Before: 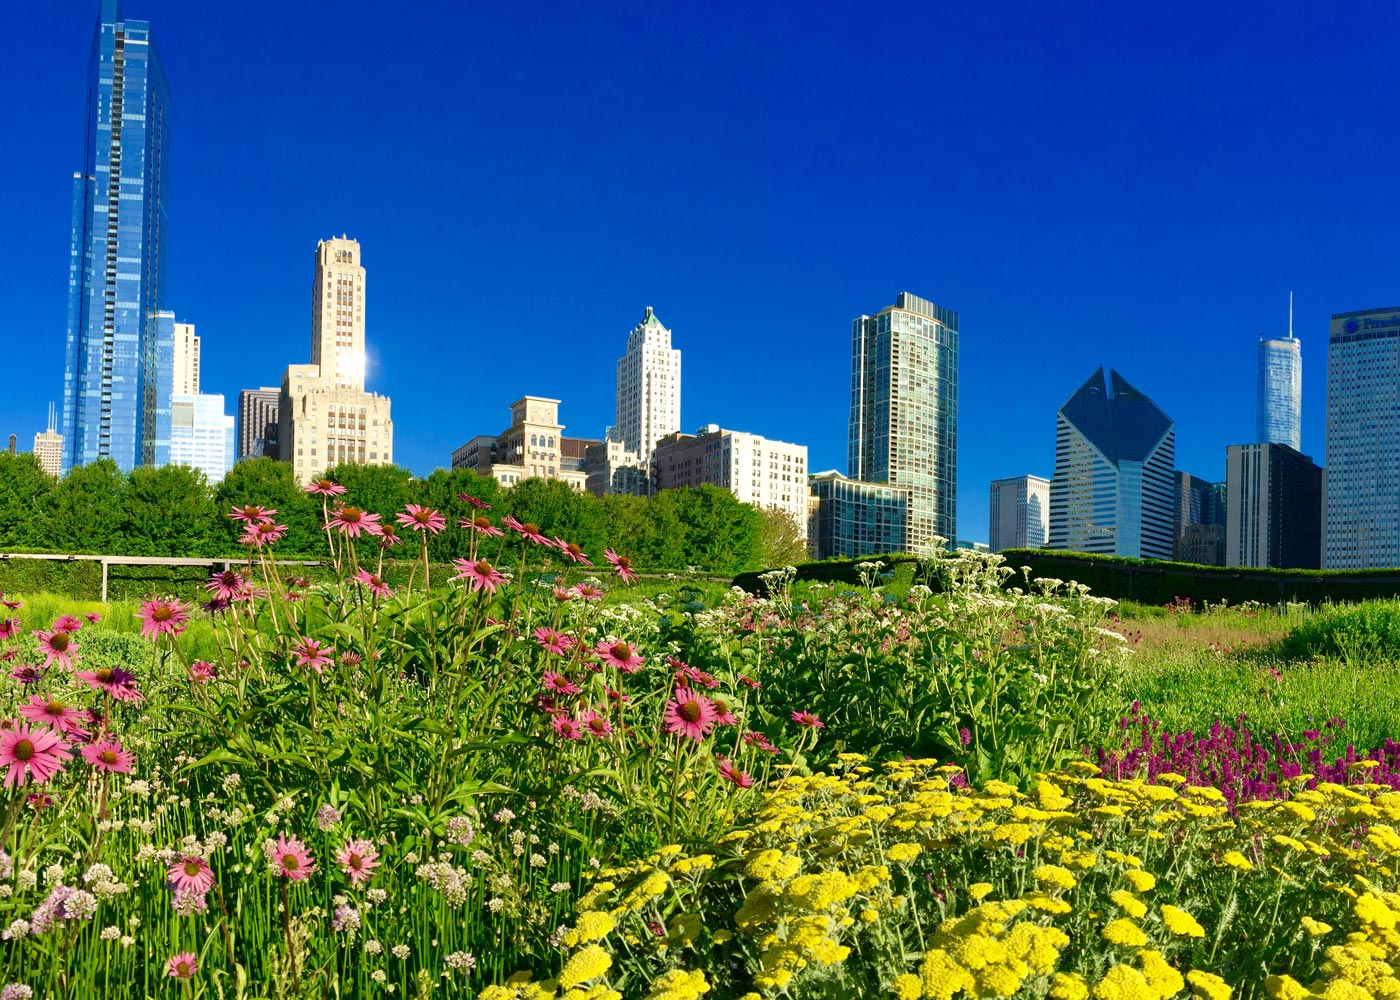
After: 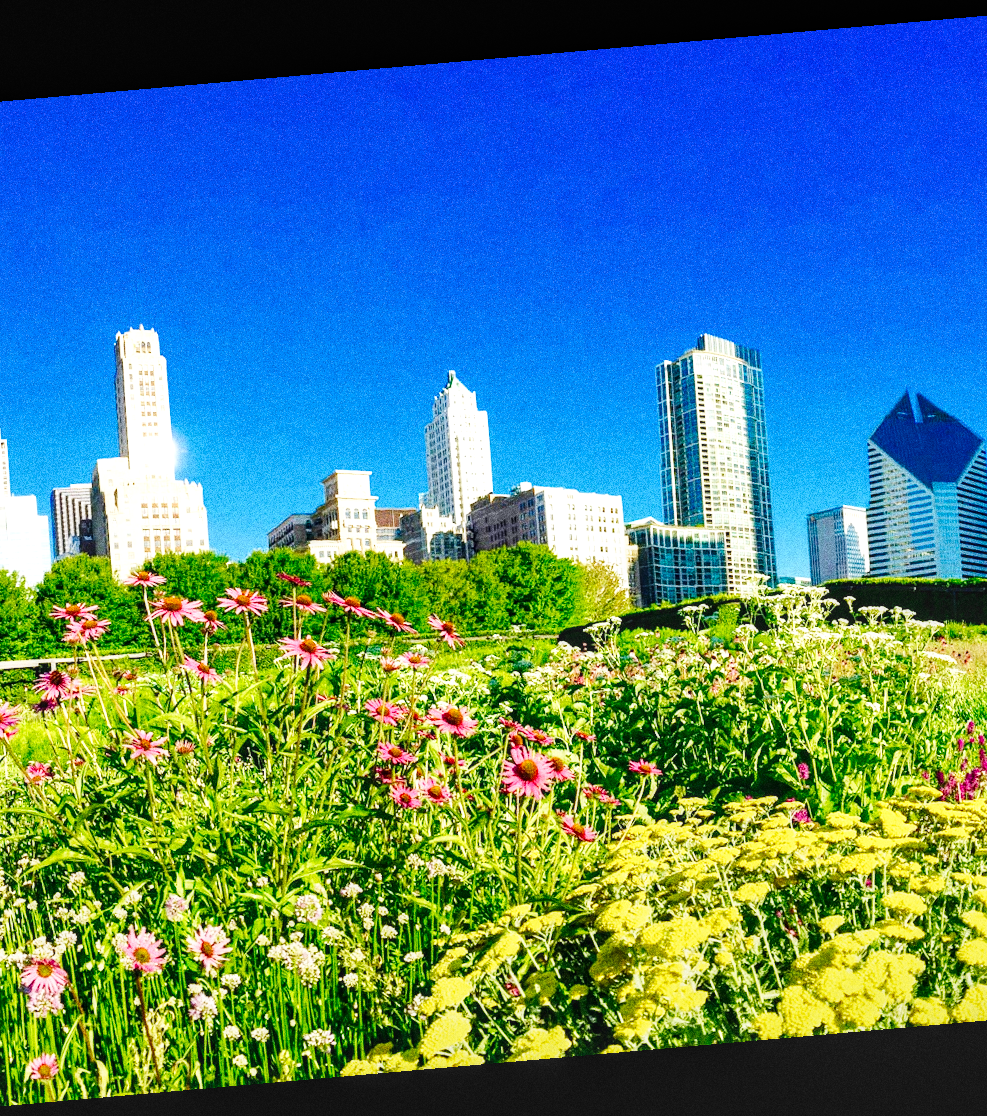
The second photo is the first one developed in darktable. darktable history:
rotate and perspective: rotation -4.98°, automatic cropping off
base curve: curves: ch0 [(0, 0.003) (0.001, 0.002) (0.006, 0.004) (0.02, 0.022) (0.048, 0.086) (0.094, 0.234) (0.162, 0.431) (0.258, 0.629) (0.385, 0.8) (0.548, 0.918) (0.751, 0.988) (1, 1)], preserve colors none
local contrast: on, module defaults
crop and rotate: left 15.055%, right 18.278%
grain: strength 49.07%
